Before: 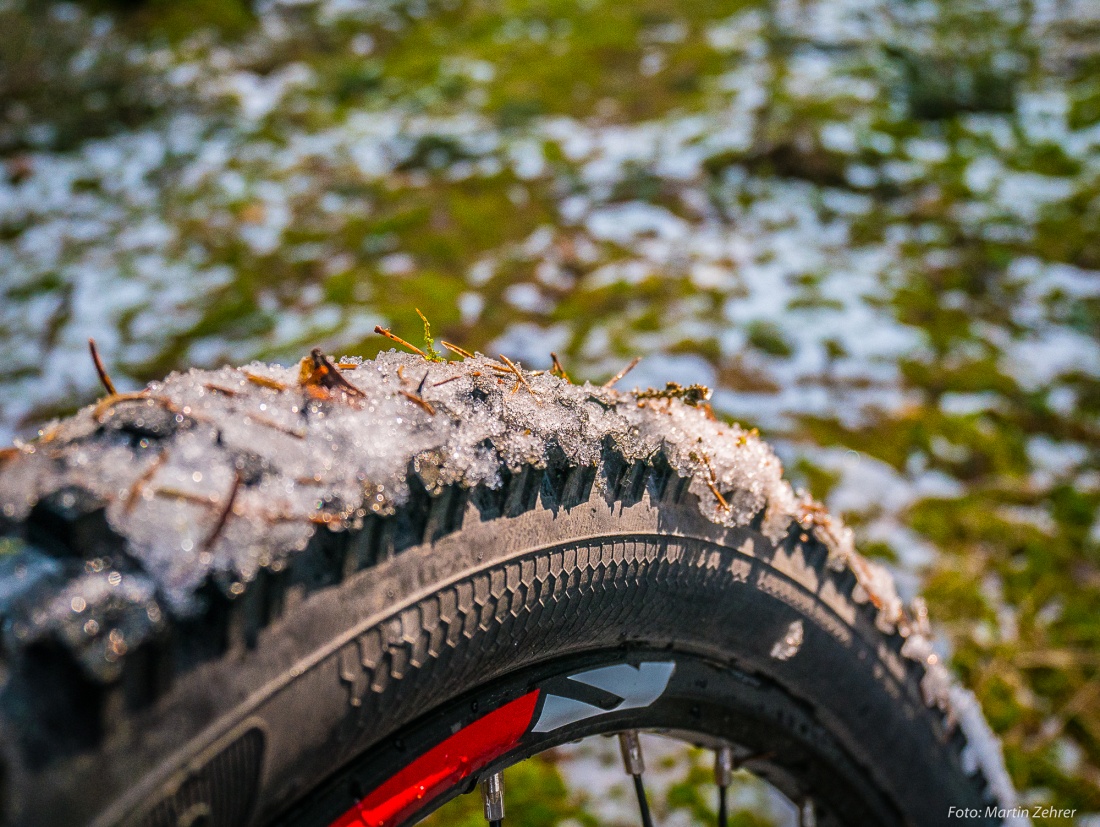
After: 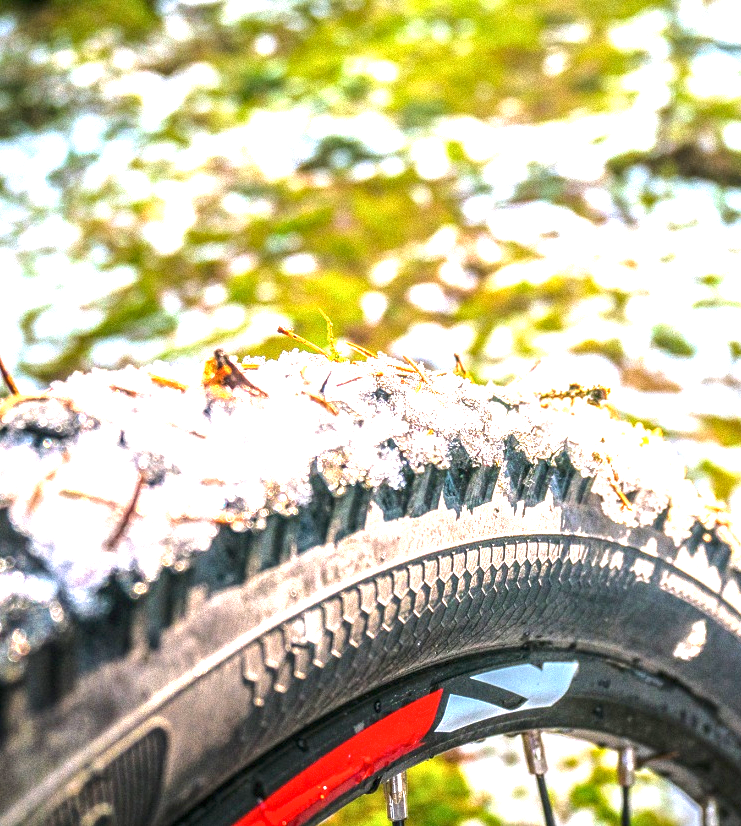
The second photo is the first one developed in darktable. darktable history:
exposure: black level correction 0, exposure 2.112 EV, compensate highlight preservation false
crop and rotate: left 8.885%, right 23.715%
local contrast: on, module defaults
